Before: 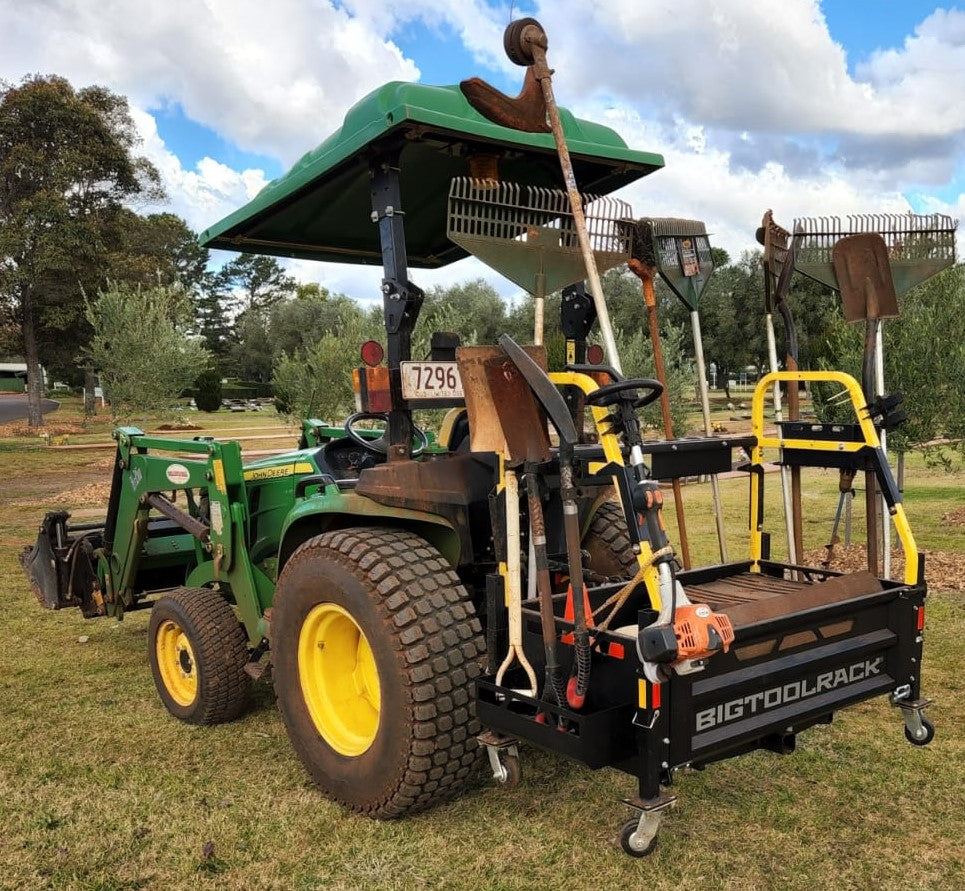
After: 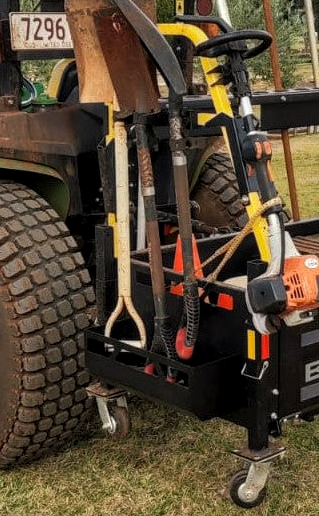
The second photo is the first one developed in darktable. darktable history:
local contrast: on, module defaults
crop: left 40.576%, top 39.232%, right 25.979%, bottom 2.69%
